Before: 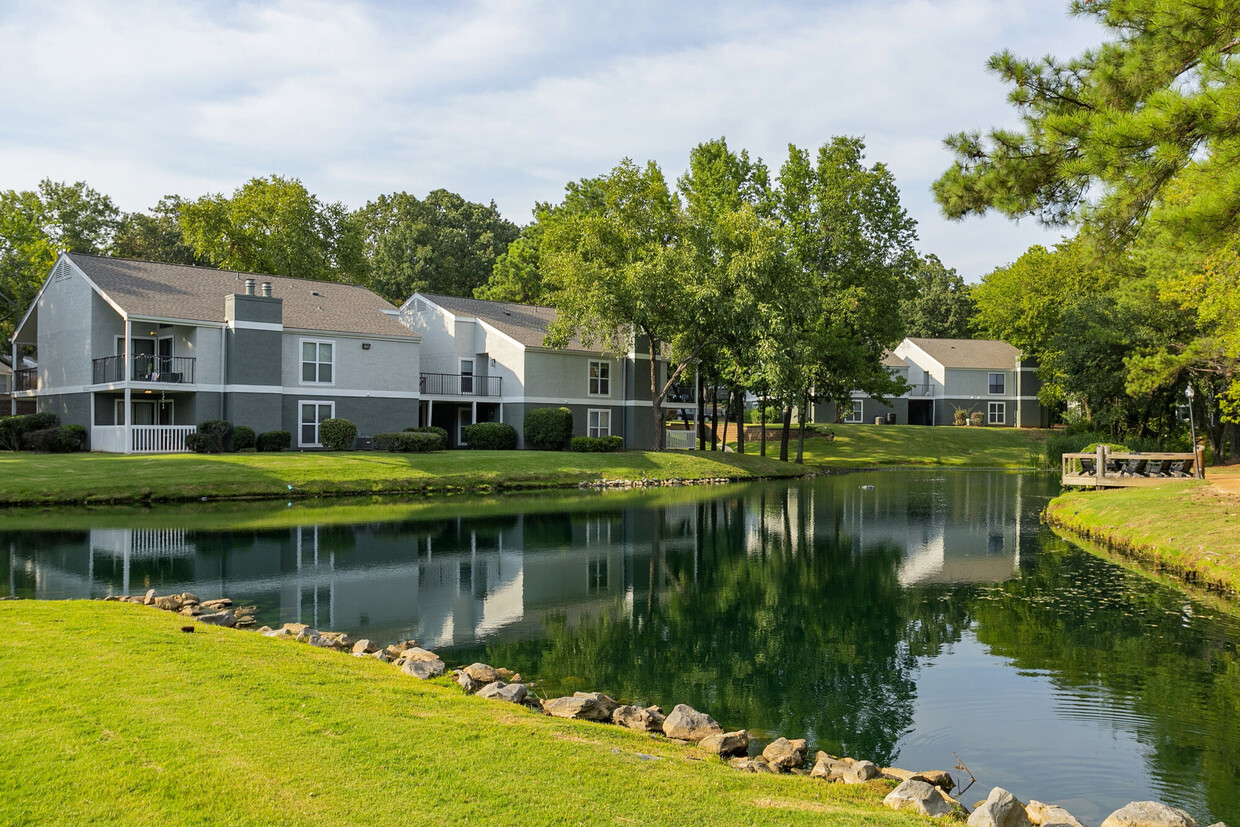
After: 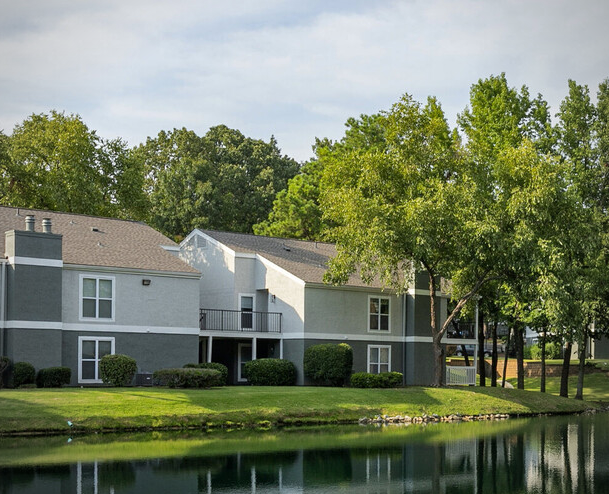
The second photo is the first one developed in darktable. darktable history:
shadows and highlights: shadows 36.77, highlights -27.03, soften with gaussian
crop: left 17.765%, top 7.781%, right 33.072%, bottom 32.394%
vignetting: fall-off radius 60.98%, unbound false
